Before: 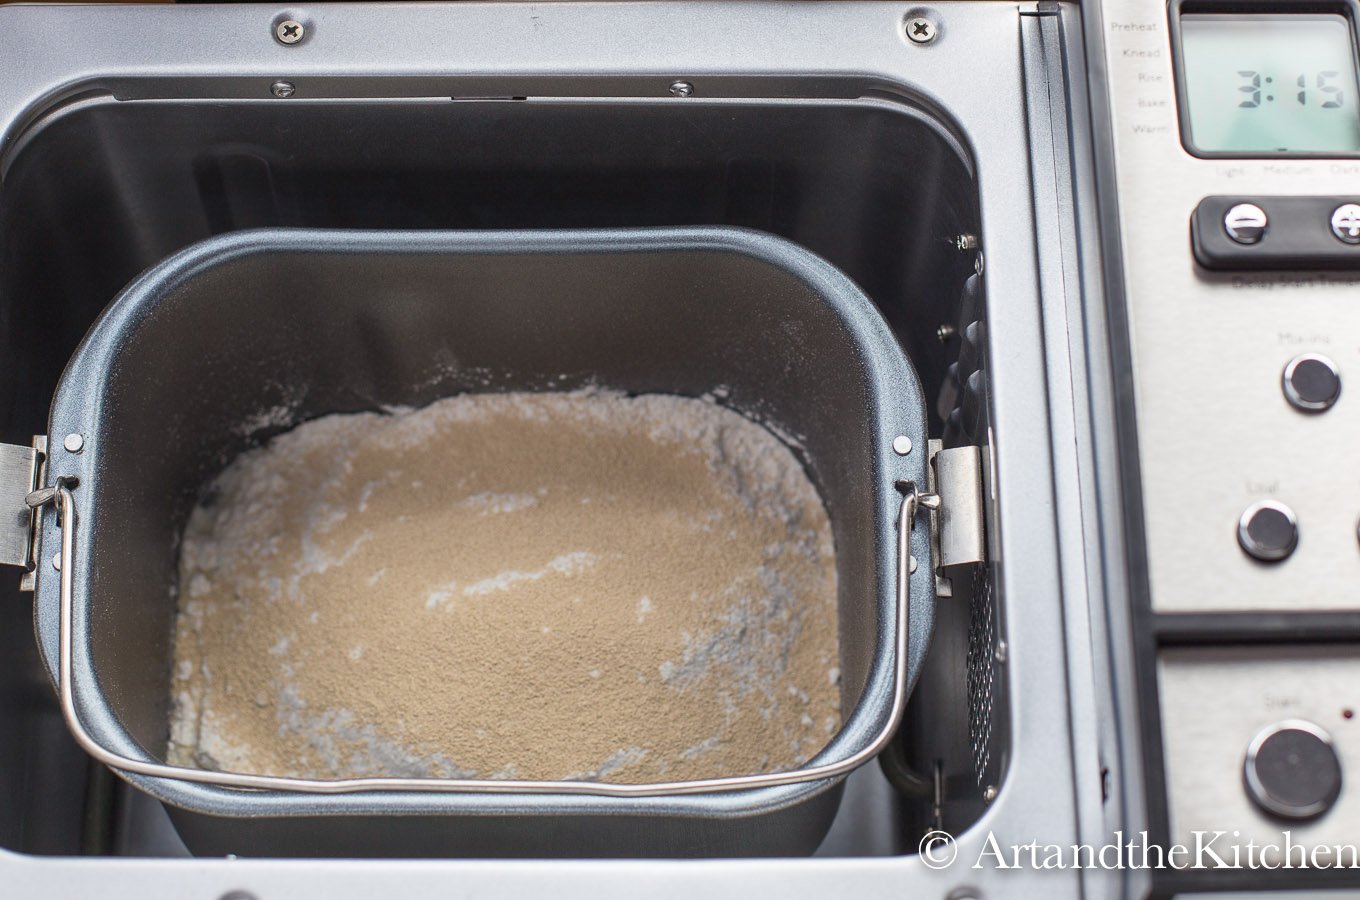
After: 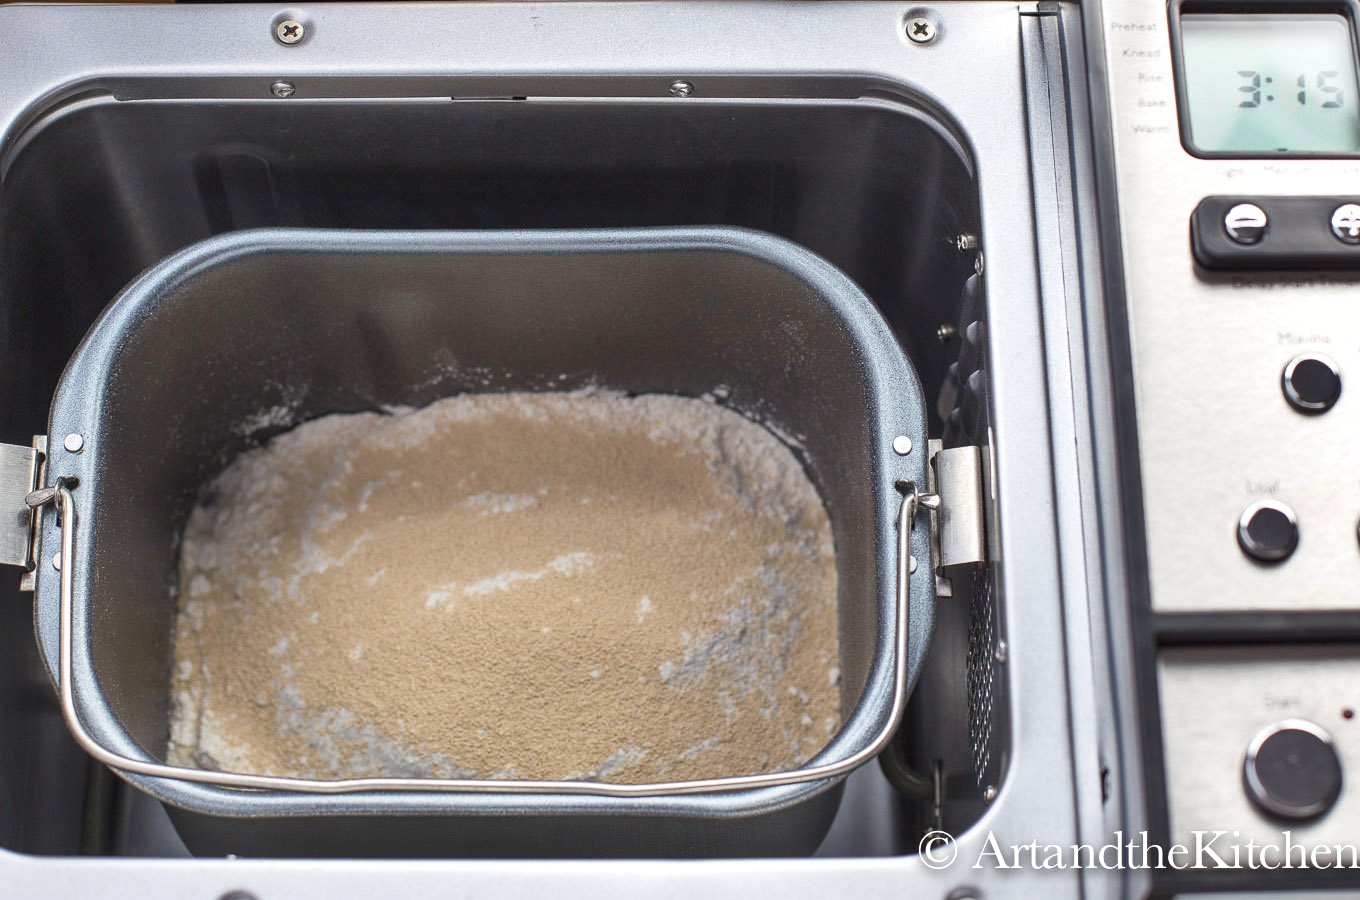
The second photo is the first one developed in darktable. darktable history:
exposure: exposure 0.2 EV, compensate highlight preservation false
shadows and highlights: low approximation 0.01, soften with gaussian
